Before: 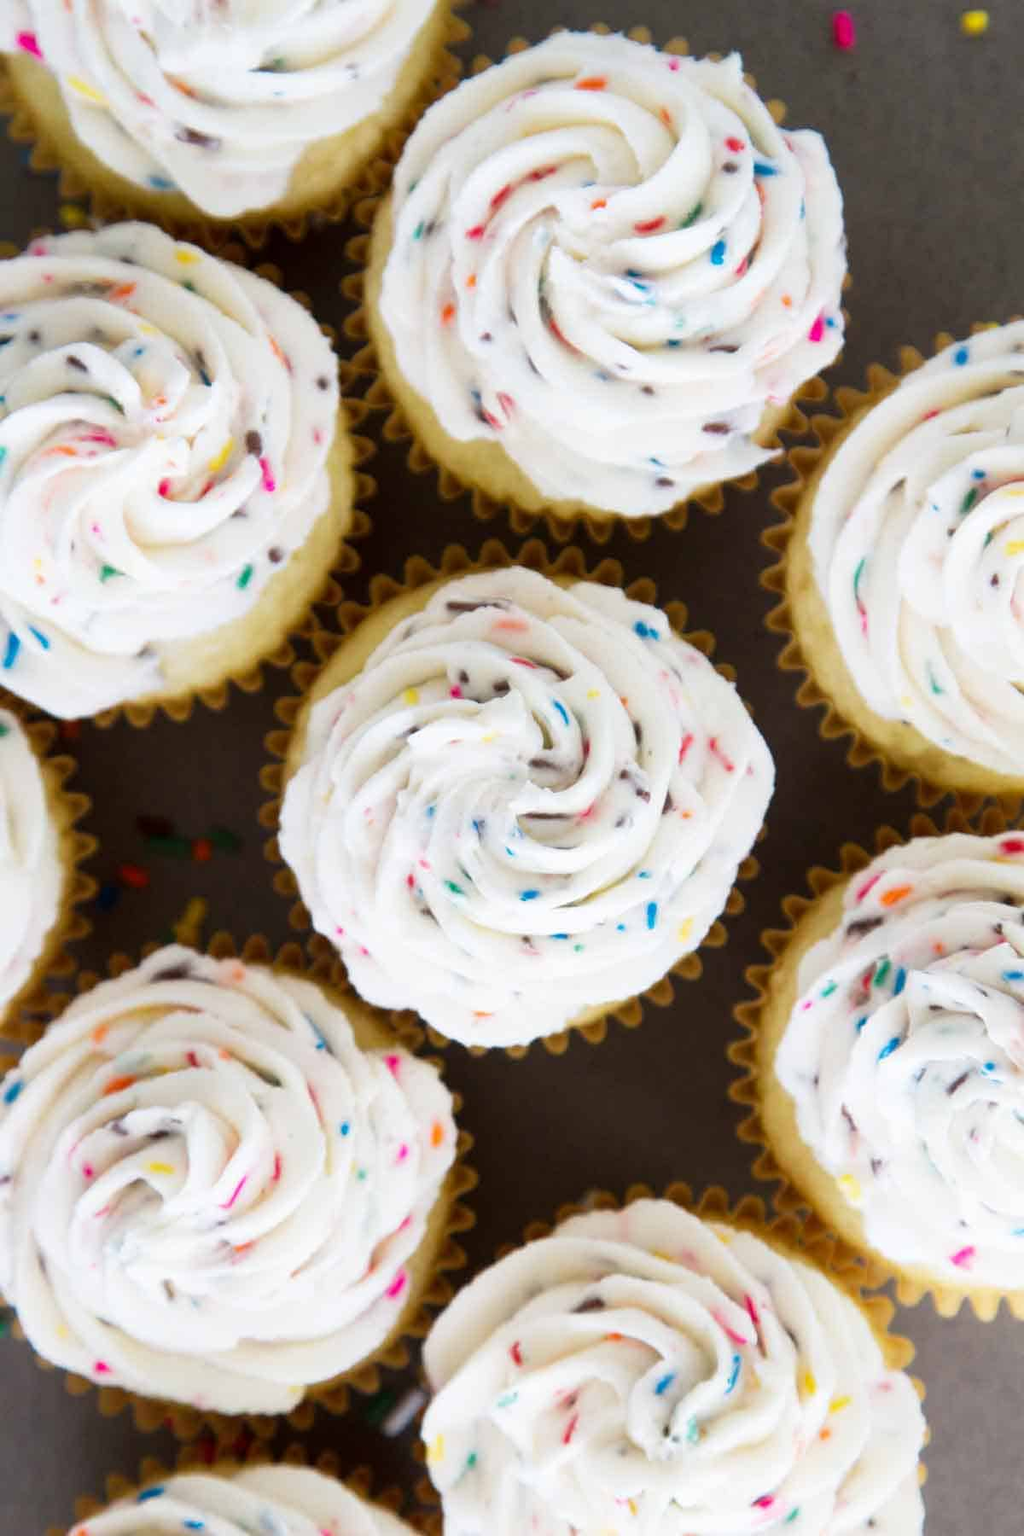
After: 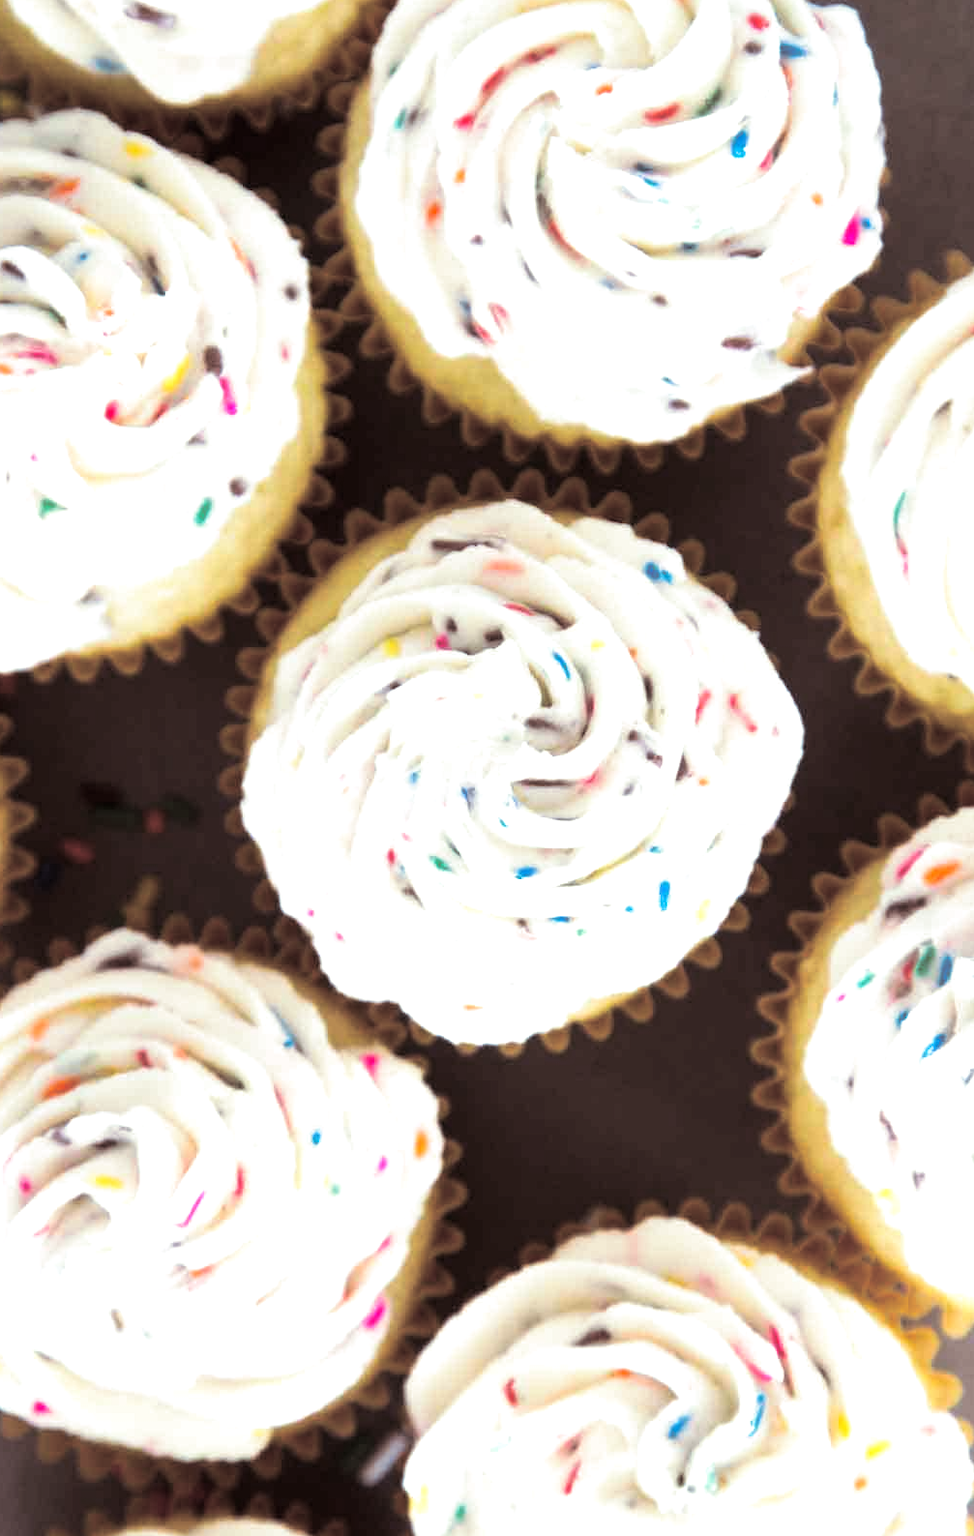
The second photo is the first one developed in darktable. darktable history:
crop: left 6.446%, top 8.188%, right 9.538%, bottom 3.548%
split-toning: shadows › saturation 0.2
exposure: exposure 0.493 EV, compensate highlight preservation false
